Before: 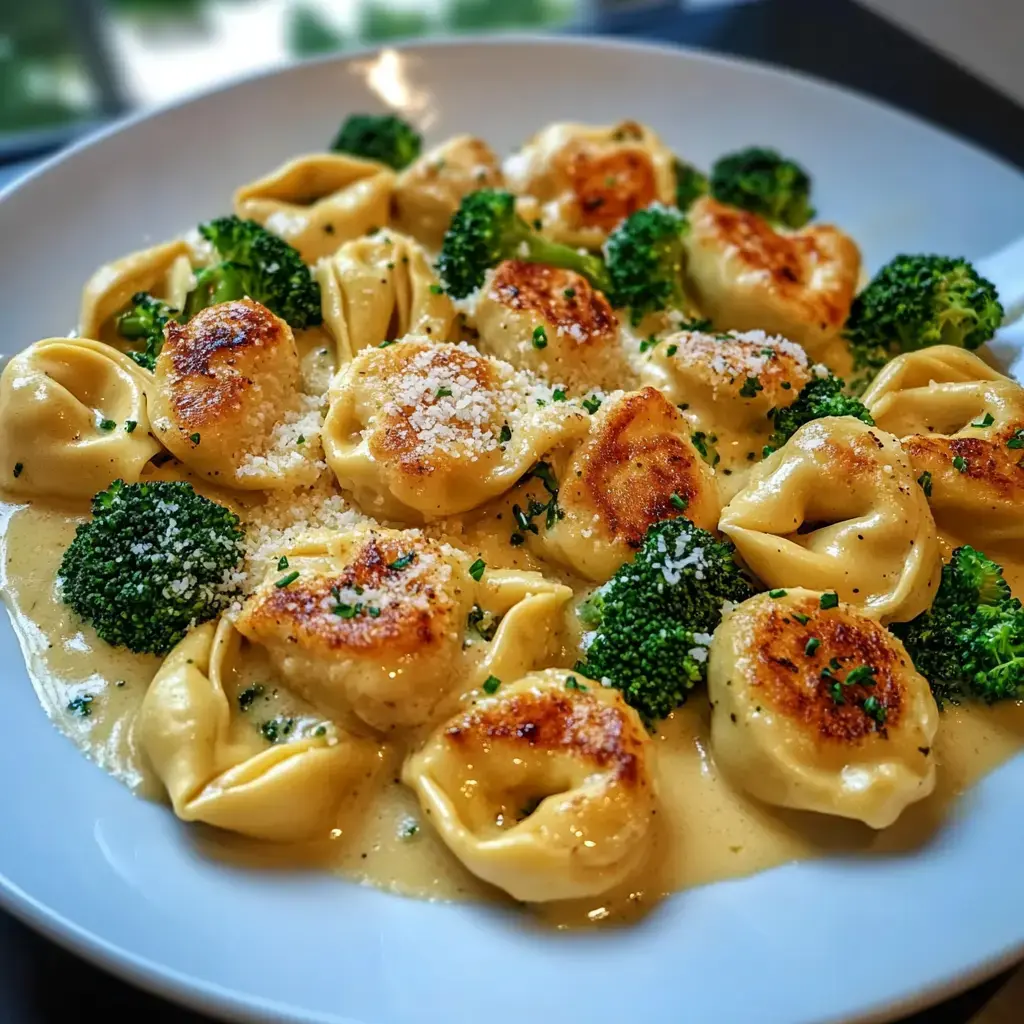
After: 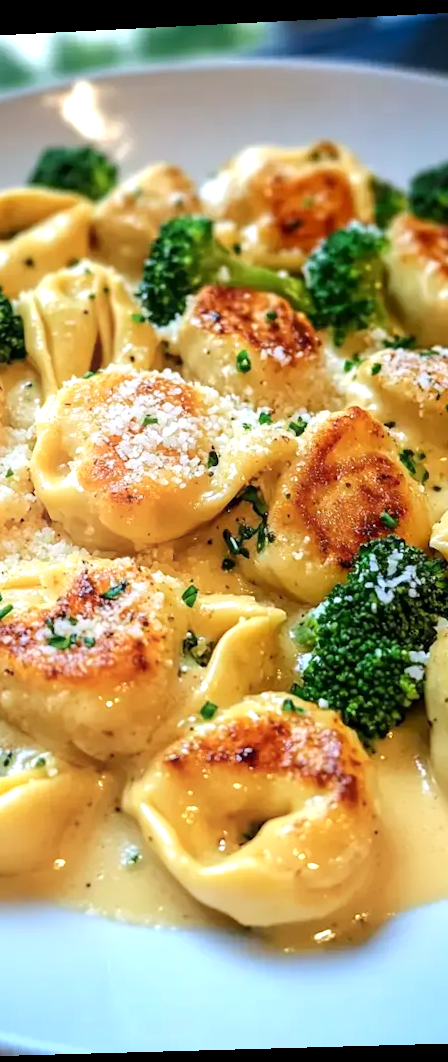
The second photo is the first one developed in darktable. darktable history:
exposure: black level correction 0.001, exposure 0.5 EV, compensate exposure bias true, compensate highlight preservation false
white balance: red 0.974, blue 1.044
rotate and perspective: rotation -2.22°, lens shift (horizontal) -0.022, automatic cropping off
crop: left 28.583%, right 29.231%
shadows and highlights: shadows -54.3, highlights 86.09, soften with gaussian
